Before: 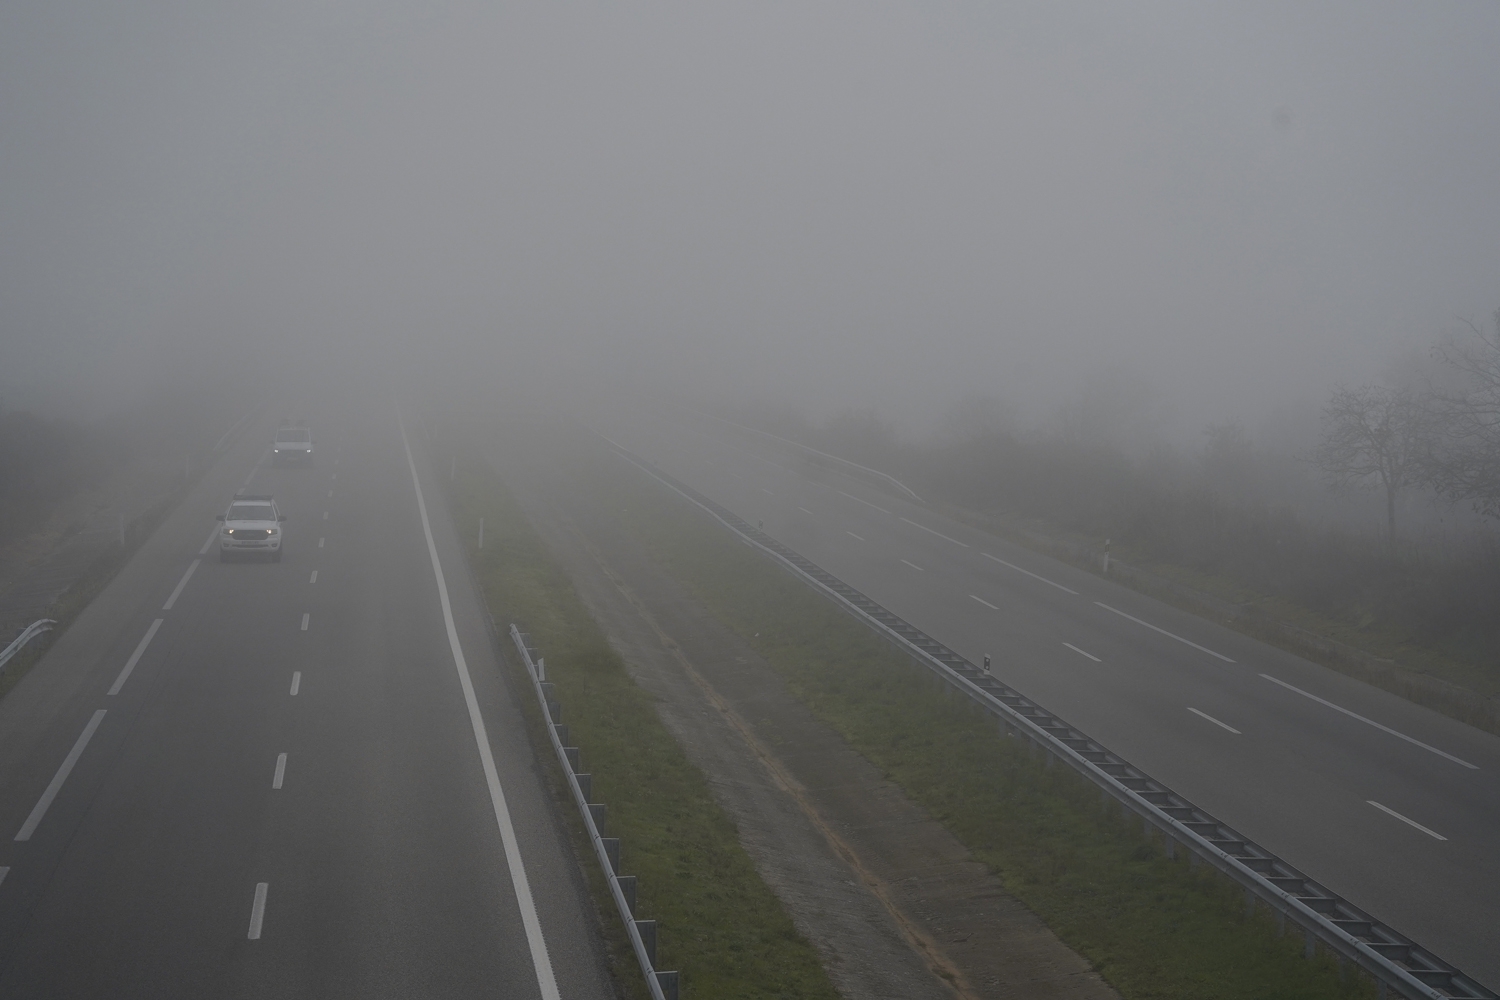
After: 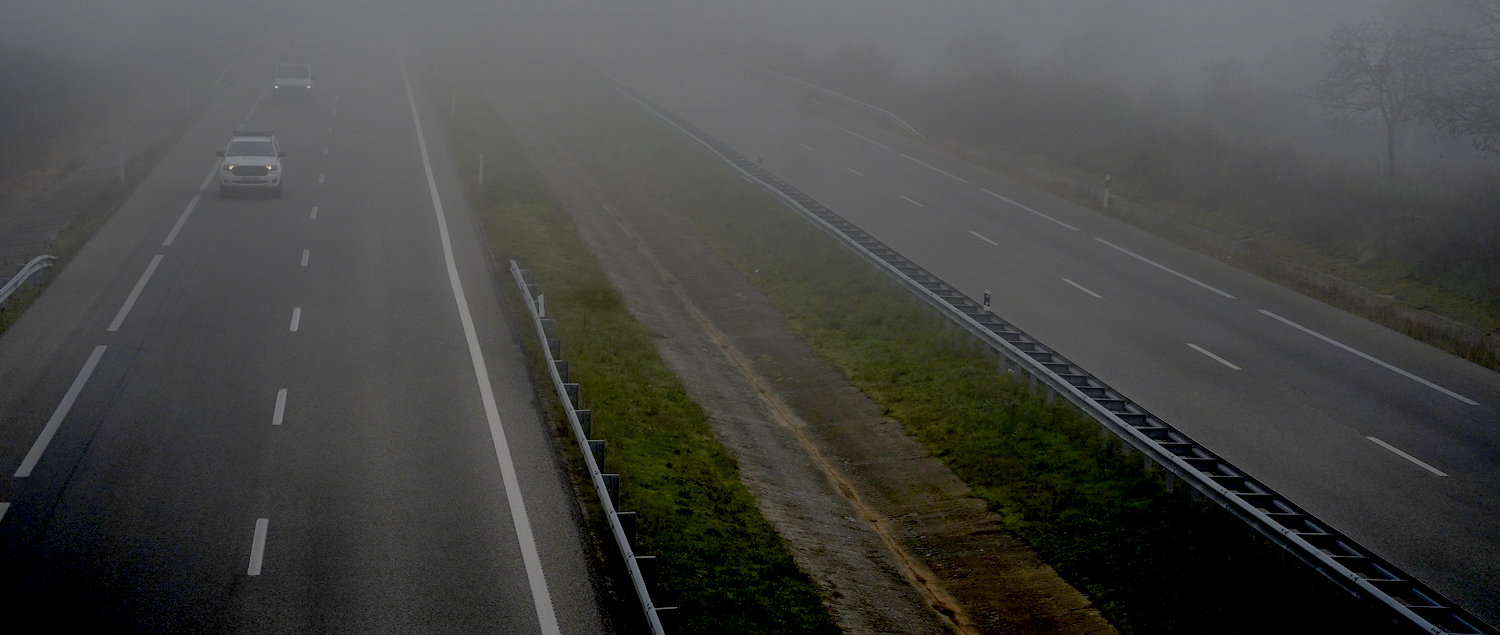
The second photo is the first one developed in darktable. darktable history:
exposure: black level correction 0.046, exposure -0.228 EV, compensate highlight preservation false
crop and rotate: top 36.435%
shadows and highlights: on, module defaults
